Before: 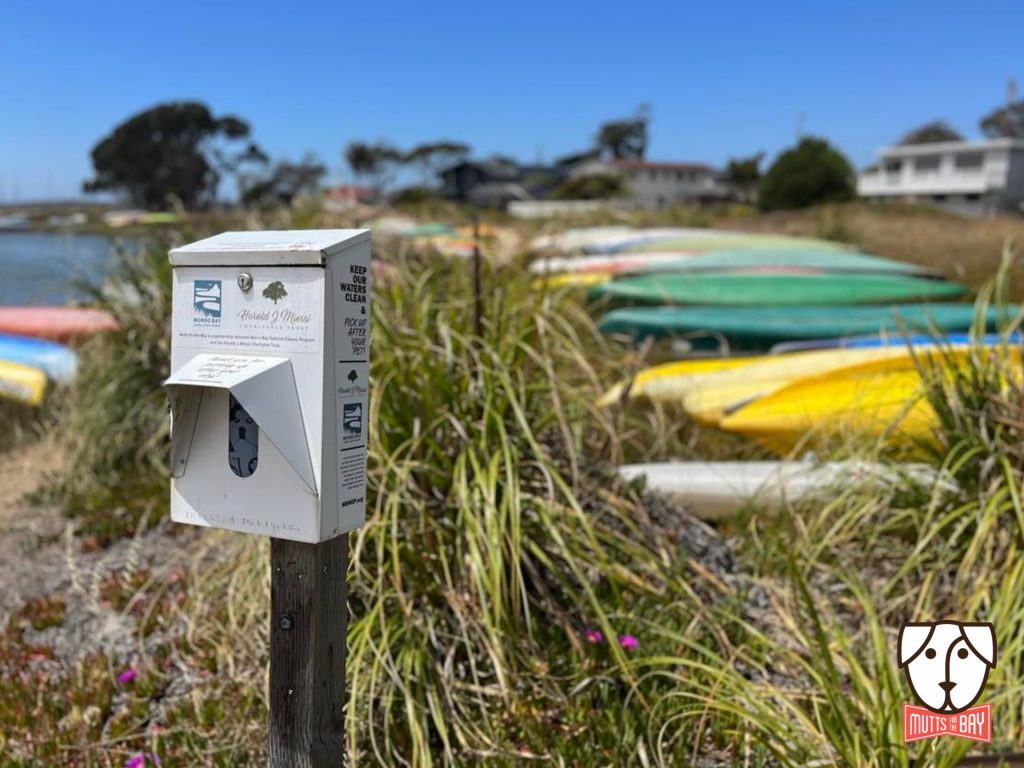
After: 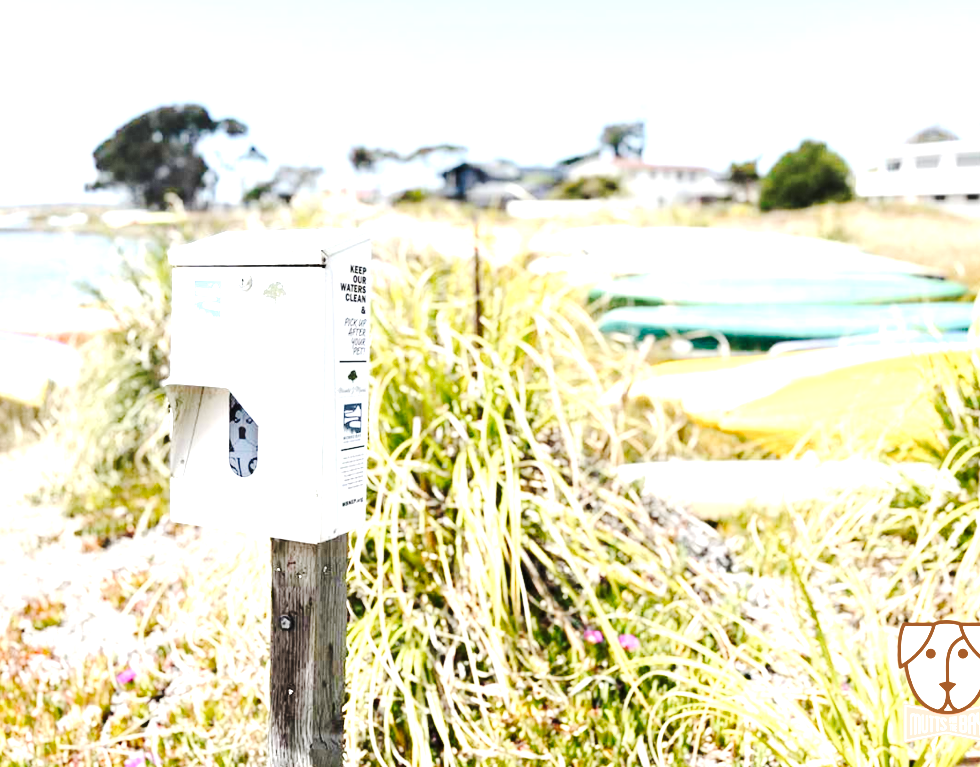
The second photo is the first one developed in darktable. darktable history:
crop: right 4.203%, bottom 0.035%
tone curve: curves: ch0 [(0, 0) (0.21, 0.21) (0.43, 0.586) (0.65, 0.793) (1, 1)]; ch1 [(0, 0) (0.382, 0.447) (0.492, 0.484) (0.544, 0.547) (0.583, 0.578) (0.599, 0.595) (0.67, 0.673) (1, 1)]; ch2 [(0, 0) (0.411, 0.382) (0.492, 0.5) (0.531, 0.534) (0.56, 0.573) (0.599, 0.602) (0.696, 0.693) (1, 1)], preserve colors none
tone equalizer: -8 EV -0.734 EV, -7 EV -0.732 EV, -6 EV -0.59 EV, -5 EV -0.37 EV, -3 EV 0.378 EV, -2 EV 0.6 EV, -1 EV 0.679 EV, +0 EV 0.748 EV, edges refinement/feathering 500, mask exposure compensation -1.57 EV, preserve details no
exposure: black level correction 0, exposure 2.109 EV, compensate exposure bias true, compensate highlight preservation false
